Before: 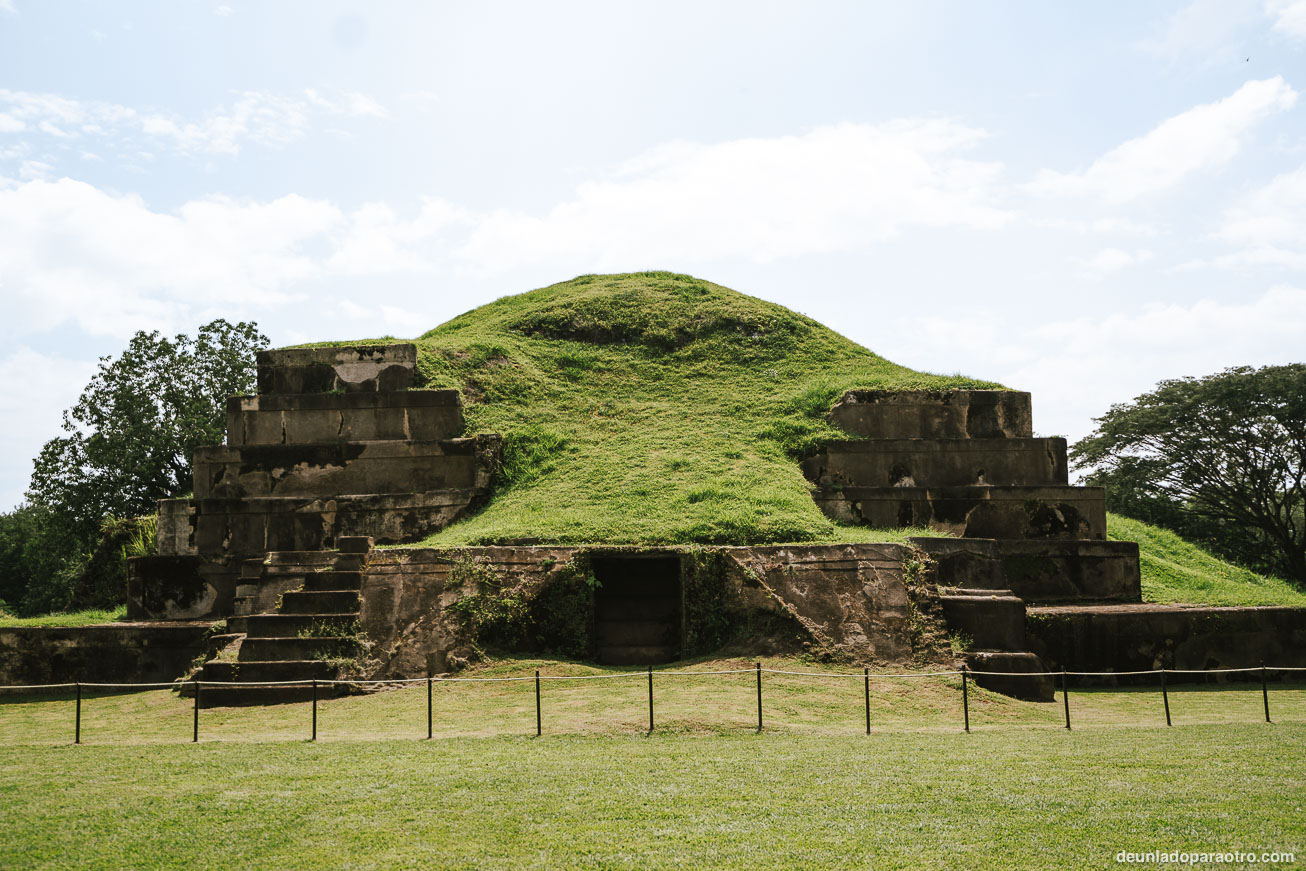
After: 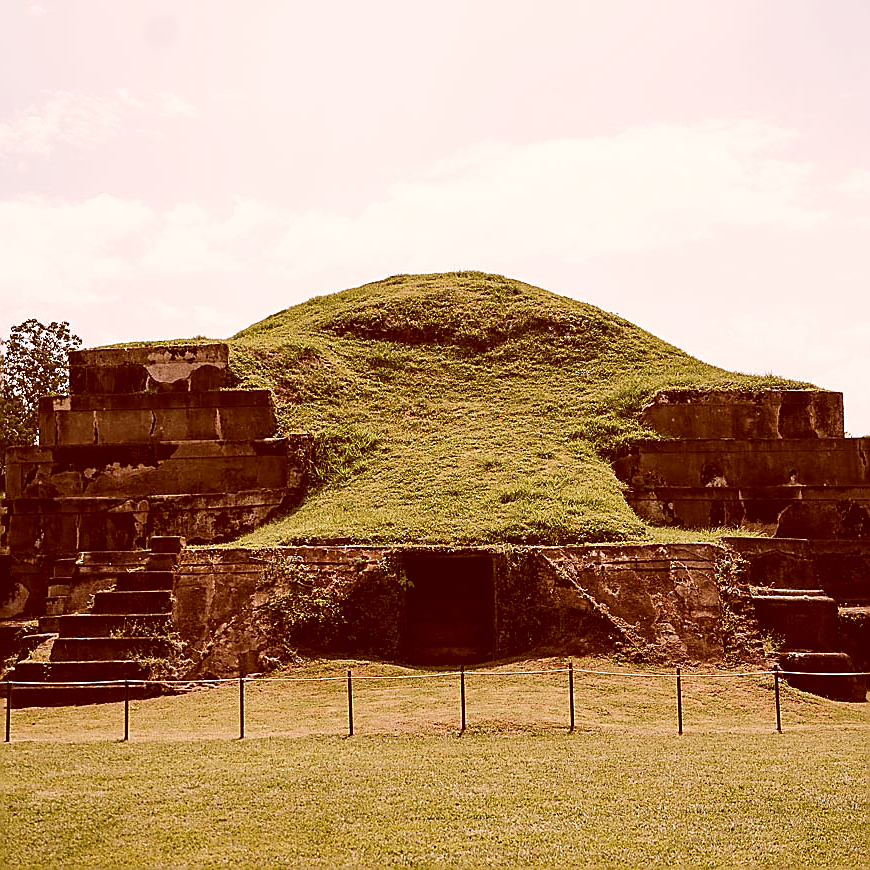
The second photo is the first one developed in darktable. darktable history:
crop and rotate: left 14.436%, right 18.898%
color correction: highlights a* 9.03, highlights b* 8.71, shadows a* 40, shadows b* 40, saturation 0.8
sharpen: radius 1.4, amount 1.25, threshold 0.7
